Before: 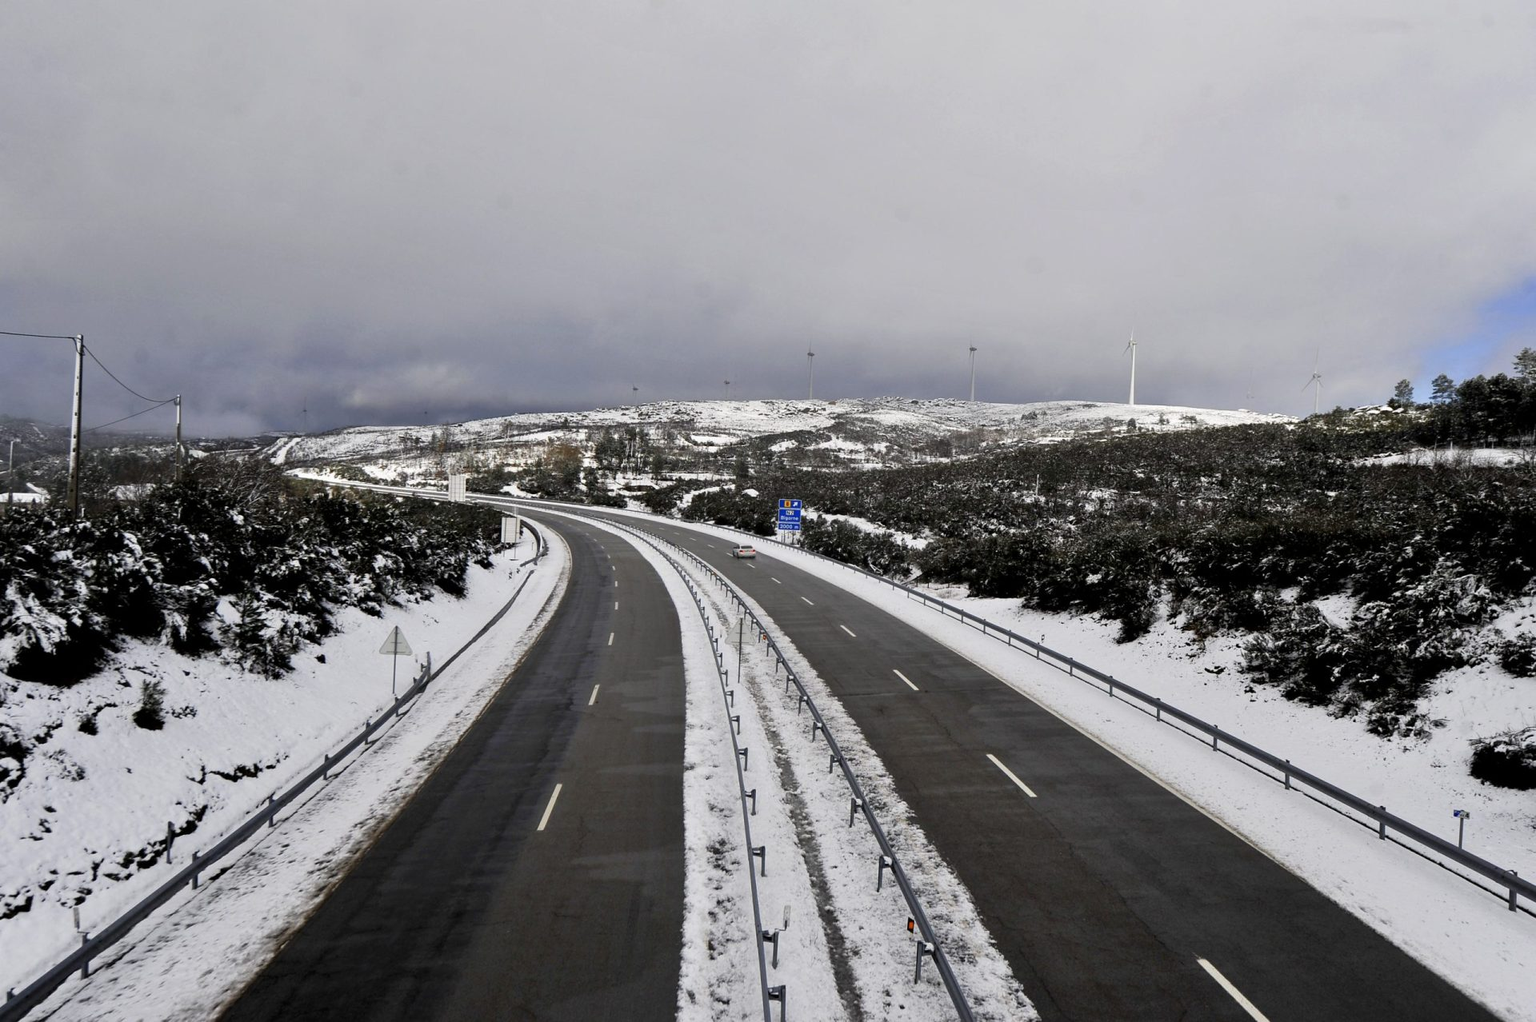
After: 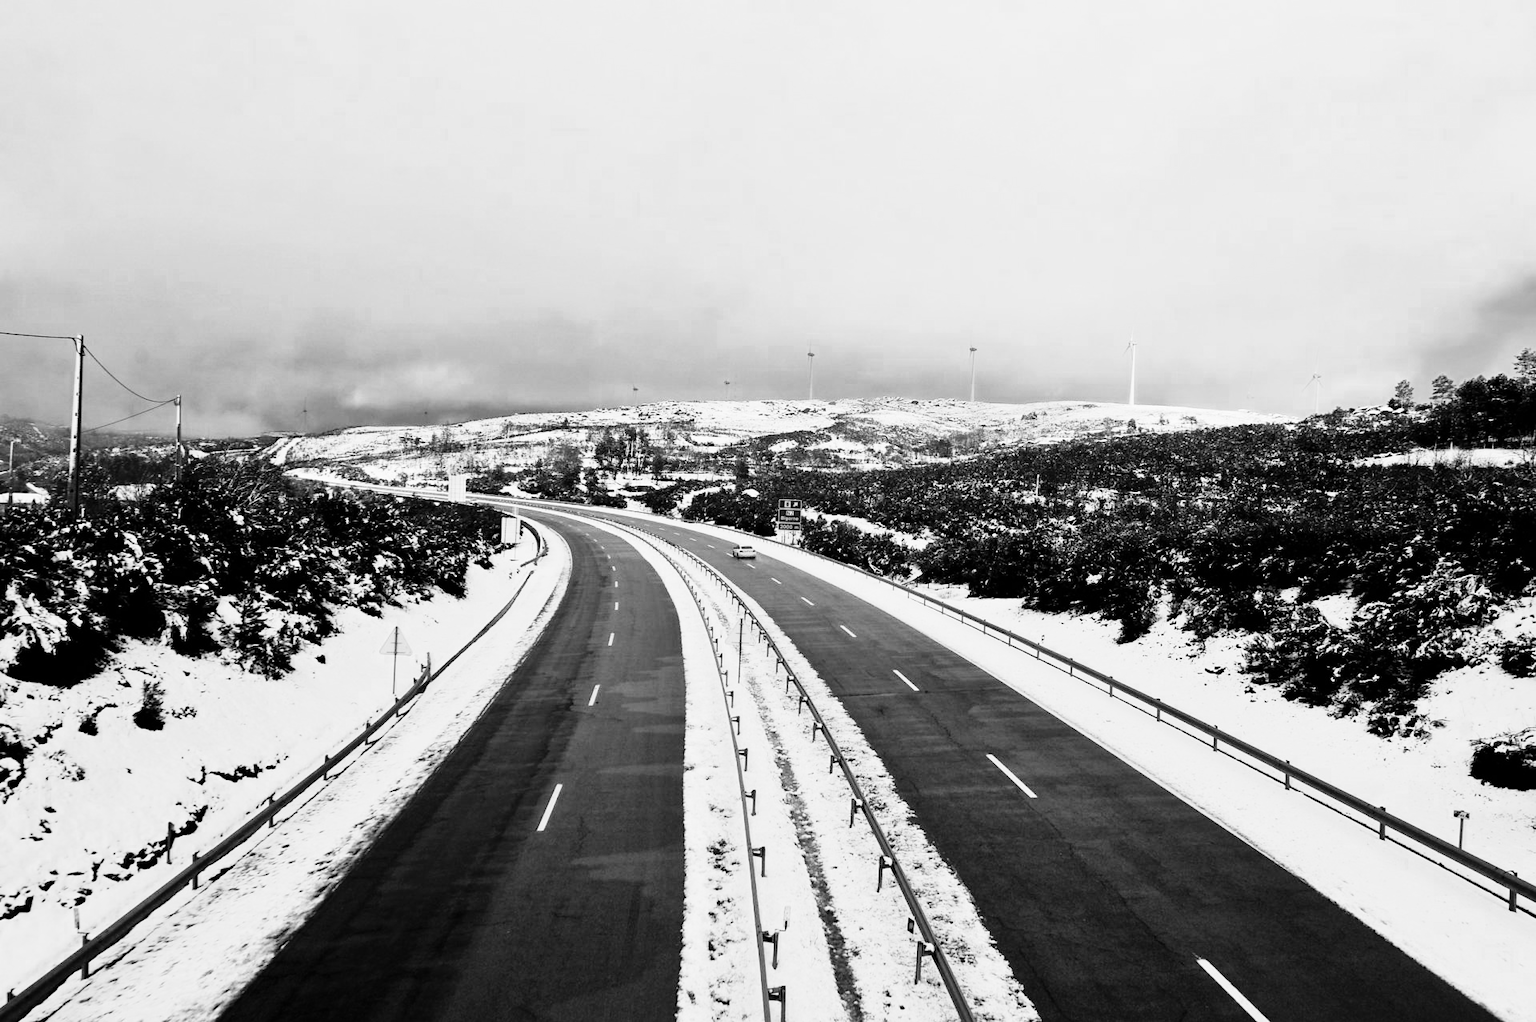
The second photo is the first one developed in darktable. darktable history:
color balance rgb: shadows lift › chroma 1%, shadows lift › hue 113°, highlights gain › chroma 0.2%, highlights gain › hue 333°, perceptual saturation grading › global saturation 20%, perceptual saturation grading › highlights -50%, perceptual saturation grading › shadows 25%, contrast -10%
color zones: curves: ch0 [(0, 0.5) (0.125, 0.4) (0.25, 0.5) (0.375, 0.4) (0.5, 0.4) (0.625, 0.35) (0.75, 0.35) (0.875, 0.5)]; ch1 [(0, 0.35) (0.125, 0.45) (0.25, 0.35) (0.375, 0.35) (0.5, 0.35) (0.625, 0.35) (0.75, 0.45) (0.875, 0.35)]; ch2 [(0, 0.6) (0.125, 0.5) (0.25, 0.5) (0.375, 0.6) (0.5, 0.6) (0.625, 0.5) (0.75, 0.5) (0.875, 0.5)]
monochrome: on, module defaults
rgb curve: curves: ch0 [(0, 0) (0.21, 0.15) (0.24, 0.21) (0.5, 0.75) (0.75, 0.96) (0.89, 0.99) (1, 1)]; ch1 [(0, 0.02) (0.21, 0.13) (0.25, 0.2) (0.5, 0.67) (0.75, 0.9) (0.89, 0.97) (1, 1)]; ch2 [(0, 0.02) (0.21, 0.13) (0.25, 0.2) (0.5, 0.67) (0.75, 0.9) (0.89, 0.97) (1, 1)], compensate middle gray true | blend: blend mode normal, opacity 90%; mask: uniform (no mask)
